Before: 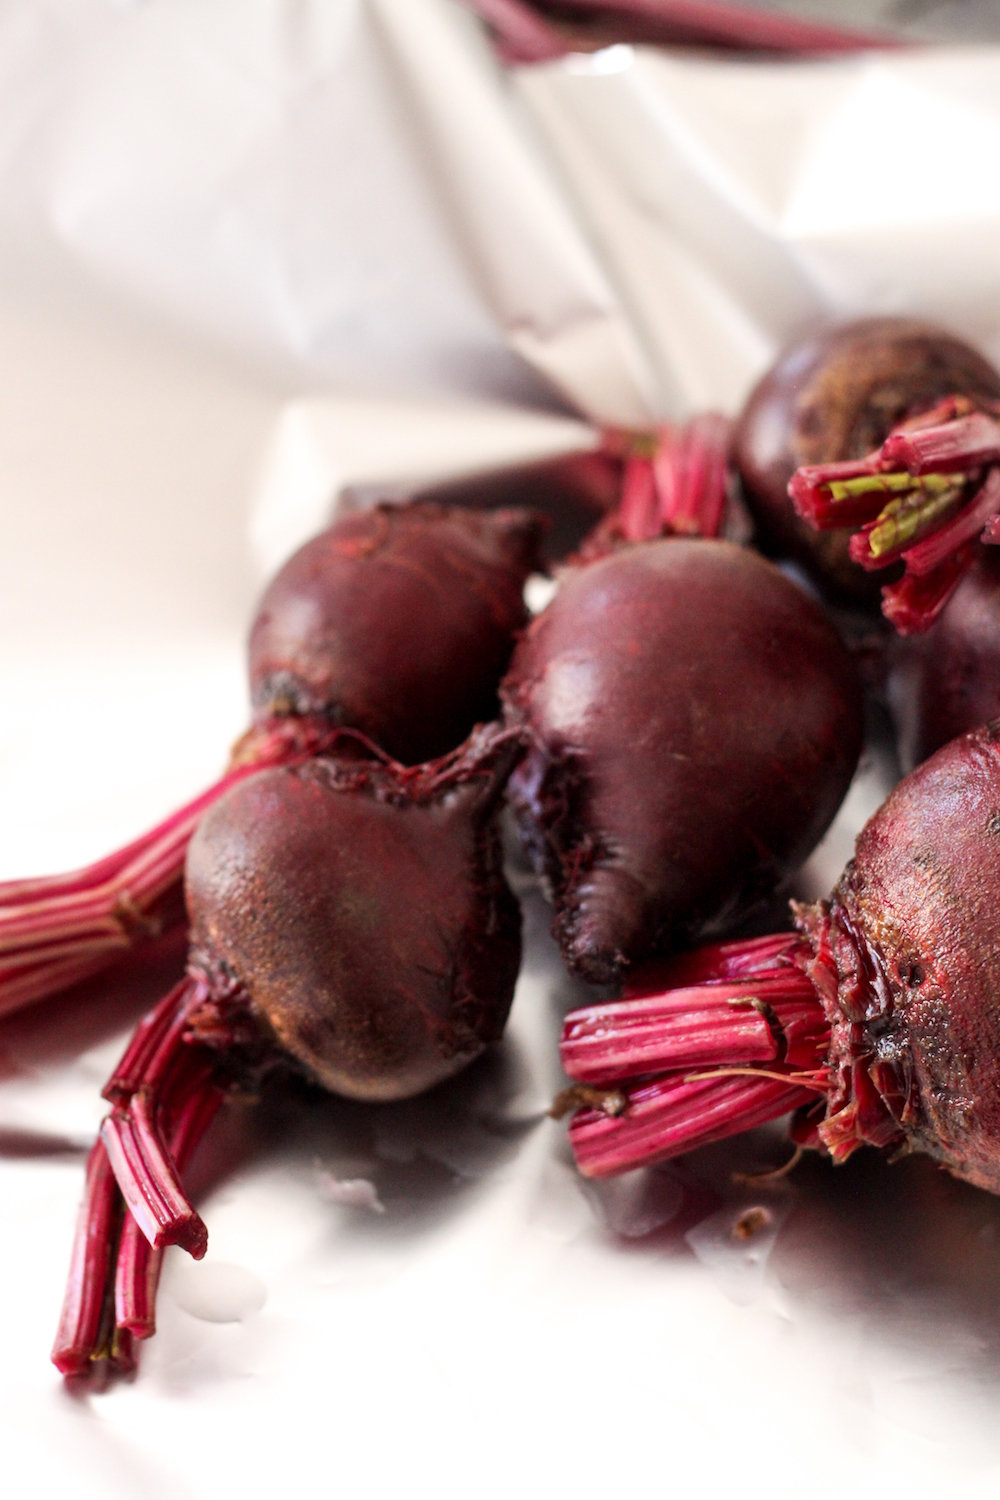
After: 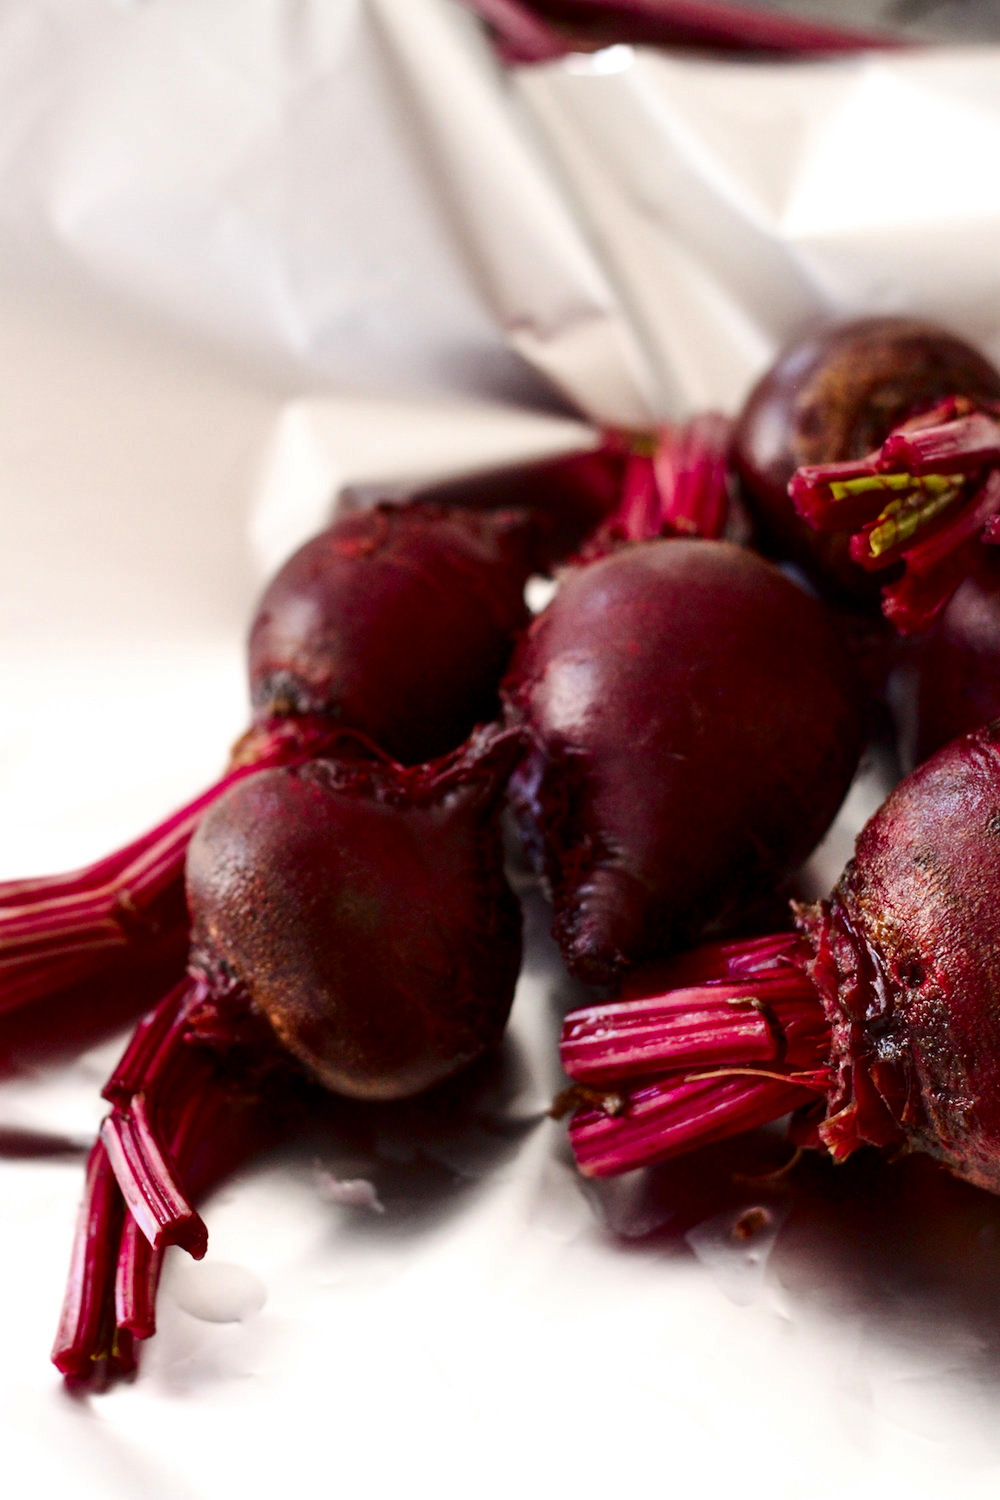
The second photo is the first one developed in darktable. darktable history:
contrast brightness saturation: contrast 0.102, brightness -0.263, saturation 0.143
